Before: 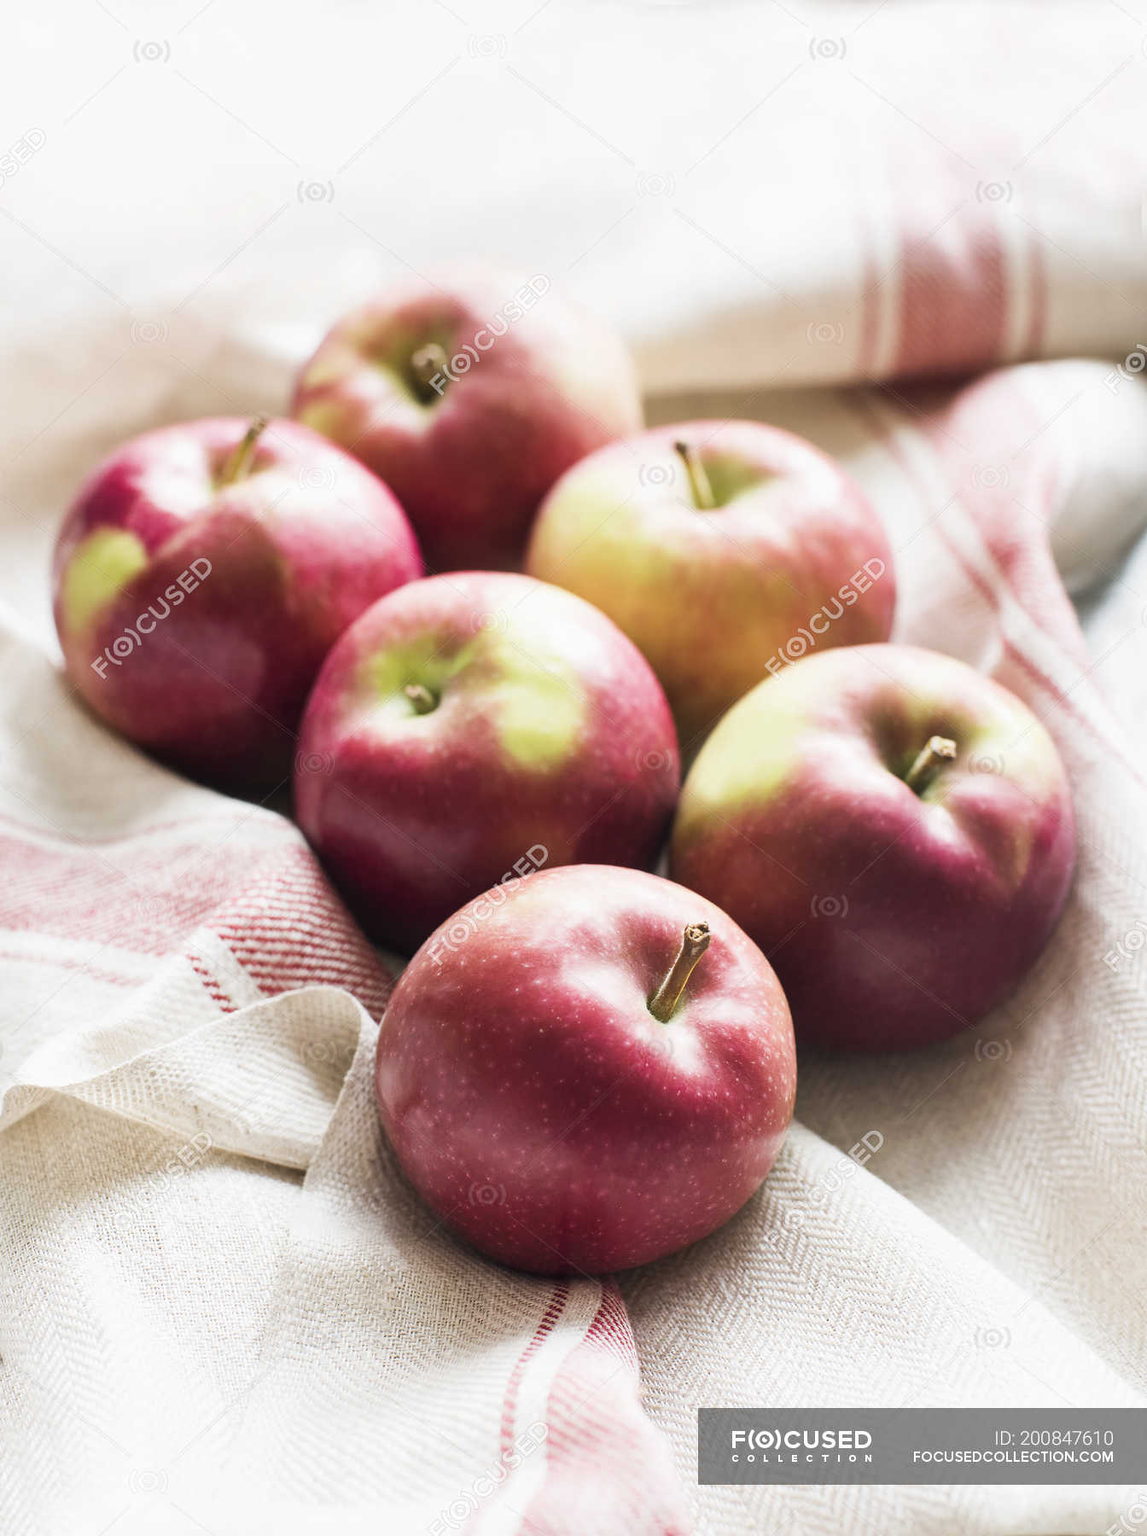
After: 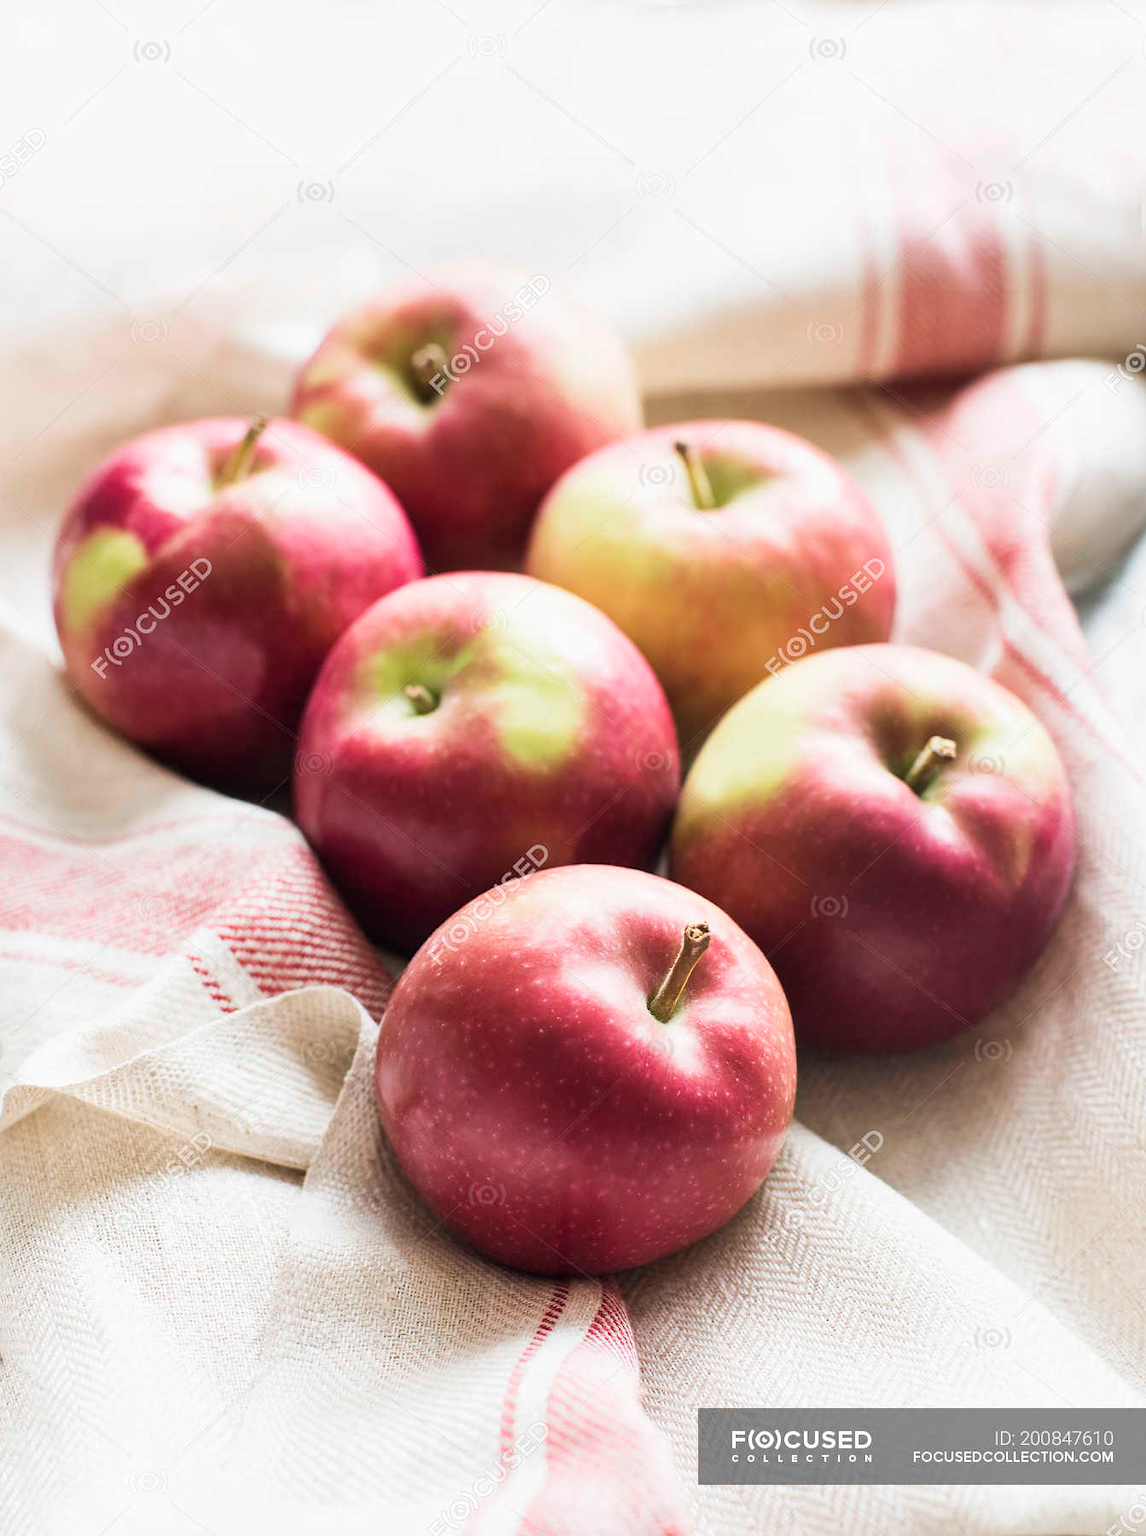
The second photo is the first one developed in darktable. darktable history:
color zones: curves: ch0 [(0.25, 0.5) (0.428, 0.473) (0.75, 0.5)]; ch1 [(0.243, 0.479) (0.398, 0.452) (0.75, 0.5)]
velvia: strength 15.12%
